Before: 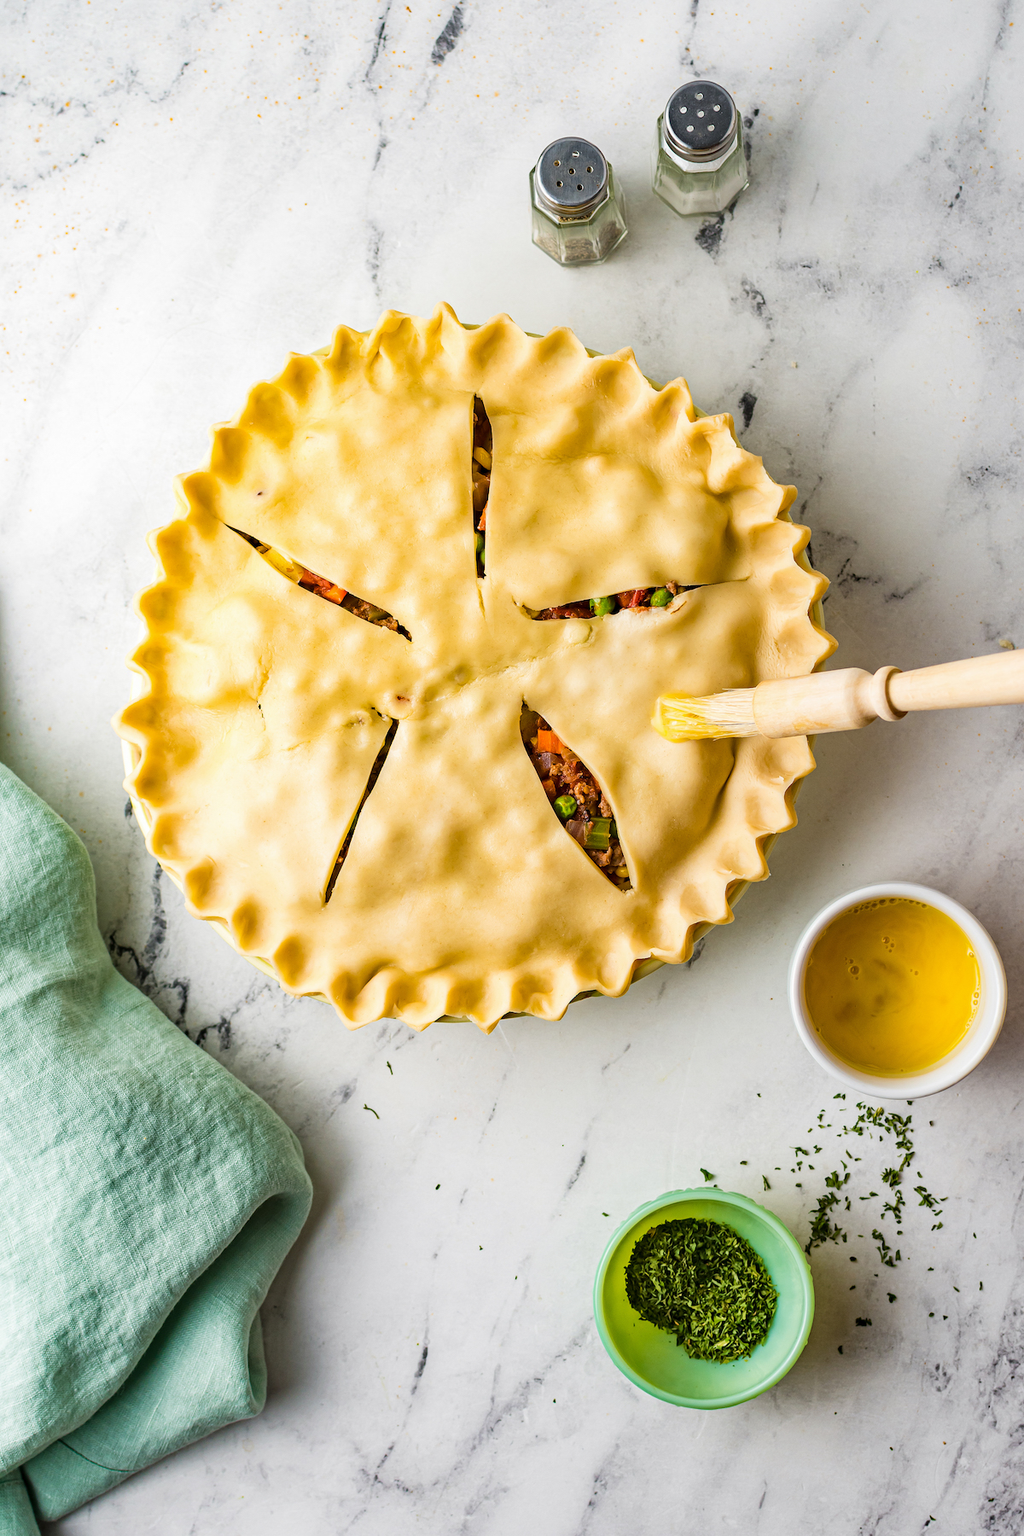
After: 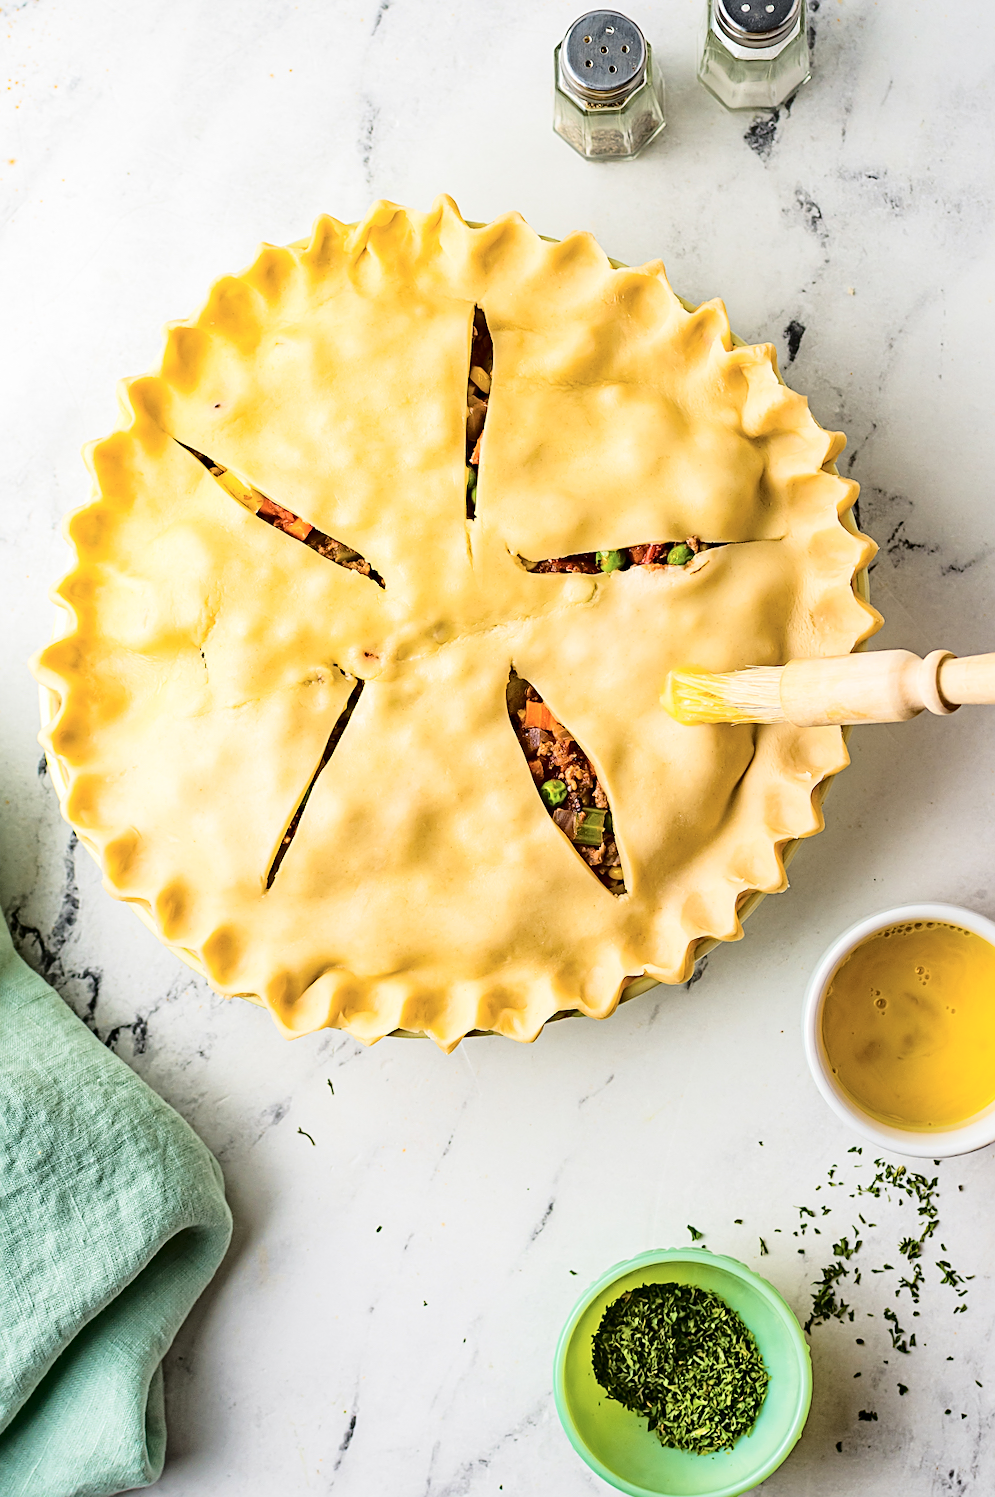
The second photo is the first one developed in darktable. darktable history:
tone curve: curves: ch0 [(0, 0) (0.003, 0.012) (0.011, 0.015) (0.025, 0.023) (0.044, 0.036) (0.069, 0.047) (0.1, 0.062) (0.136, 0.1) (0.177, 0.15) (0.224, 0.219) (0.277, 0.3) (0.335, 0.401) (0.399, 0.49) (0.468, 0.569) (0.543, 0.641) (0.623, 0.73) (0.709, 0.806) (0.801, 0.88) (0.898, 0.939) (1, 1)], color space Lab, independent channels, preserve colors none
color calibration: gray › normalize channels true, illuminant same as pipeline (D50), adaptation XYZ, x 0.346, y 0.359, temperature 5009.12 K, gamut compression 0.018
crop and rotate: angle -3.29°, left 5.422%, top 5.182%, right 4.62%, bottom 4.581%
sharpen: on, module defaults
